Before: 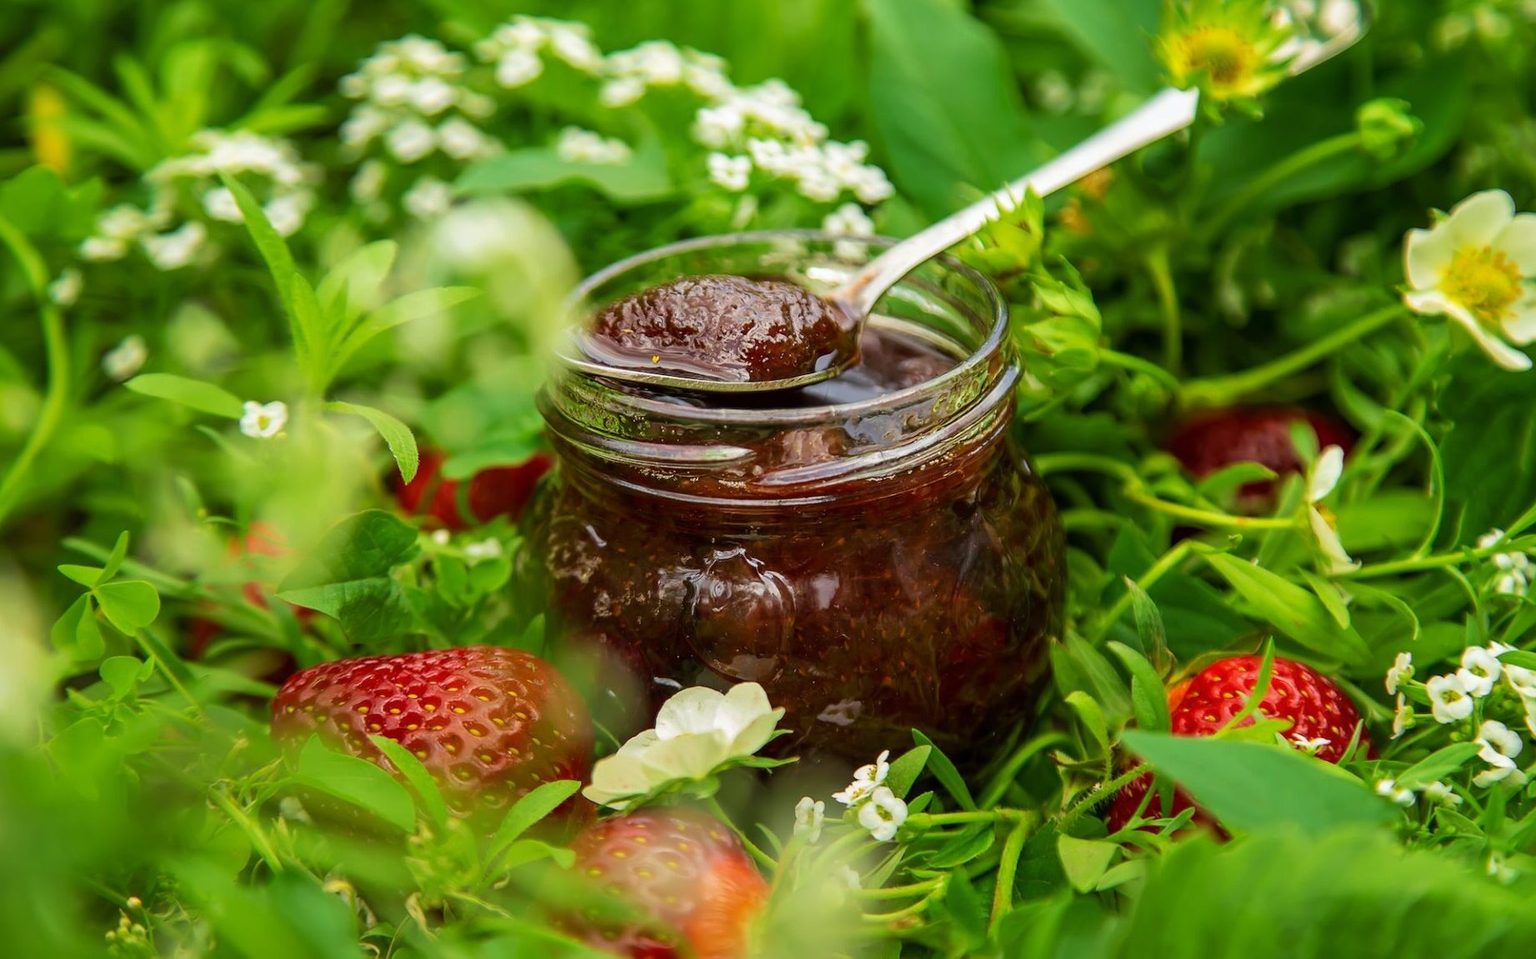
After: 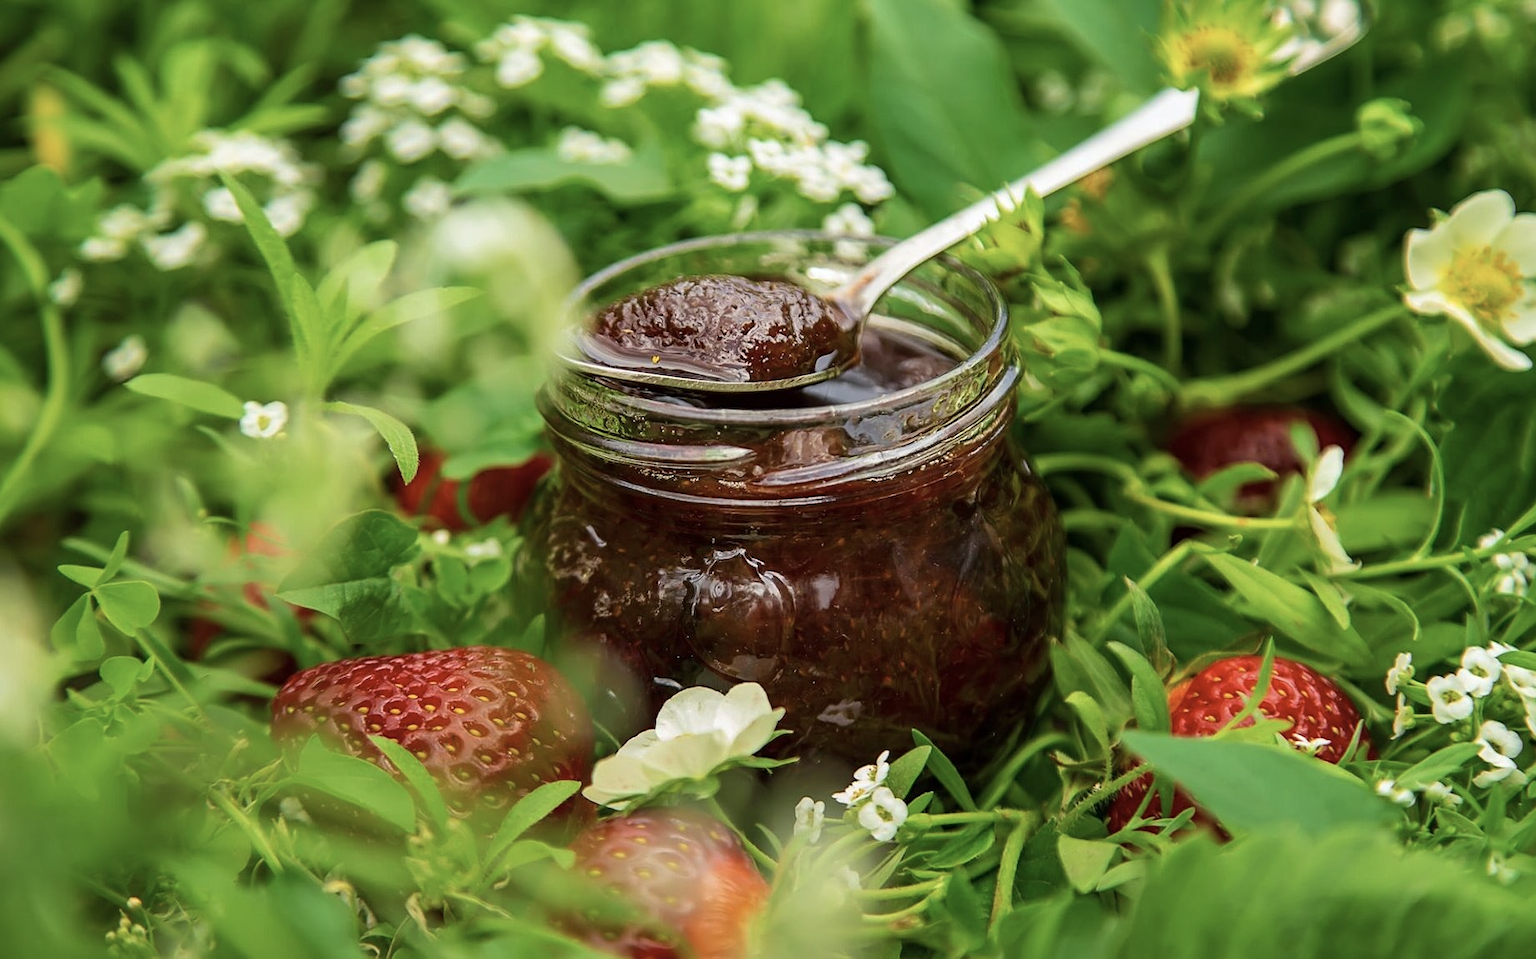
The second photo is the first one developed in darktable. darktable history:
sharpen: amount 0.2
contrast brightness saturation: contrast 0.06, brightness -0.01, saturation -0.23
